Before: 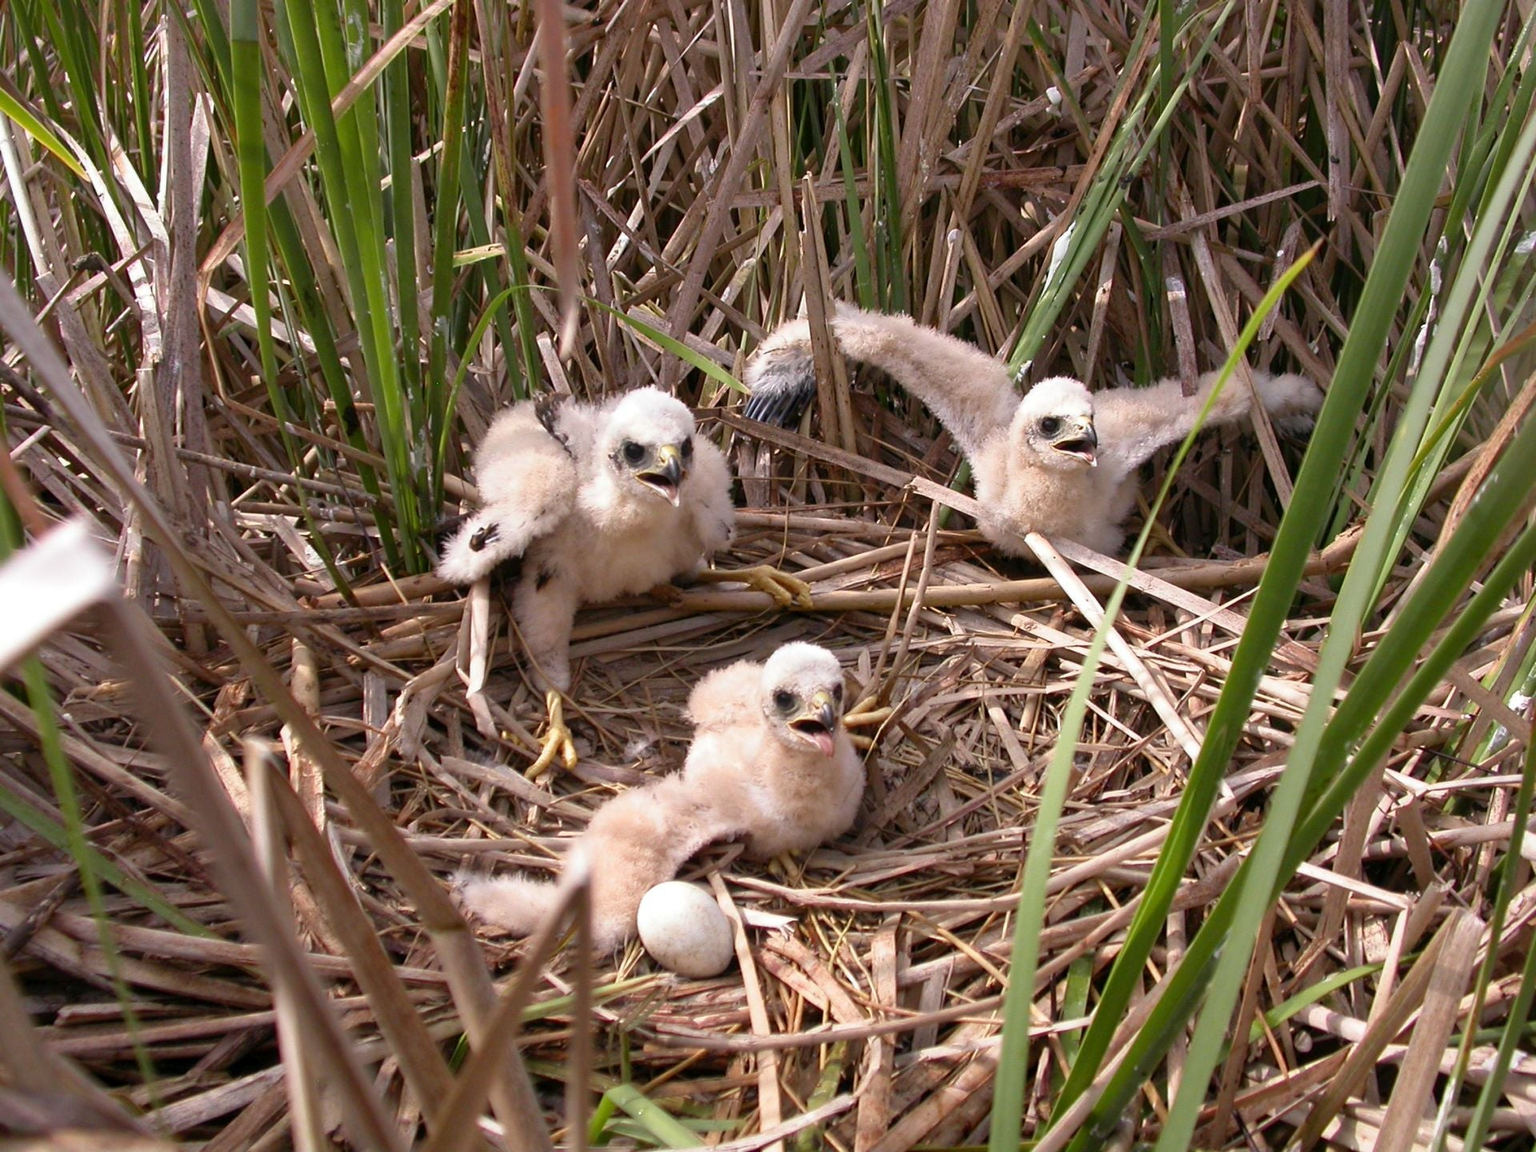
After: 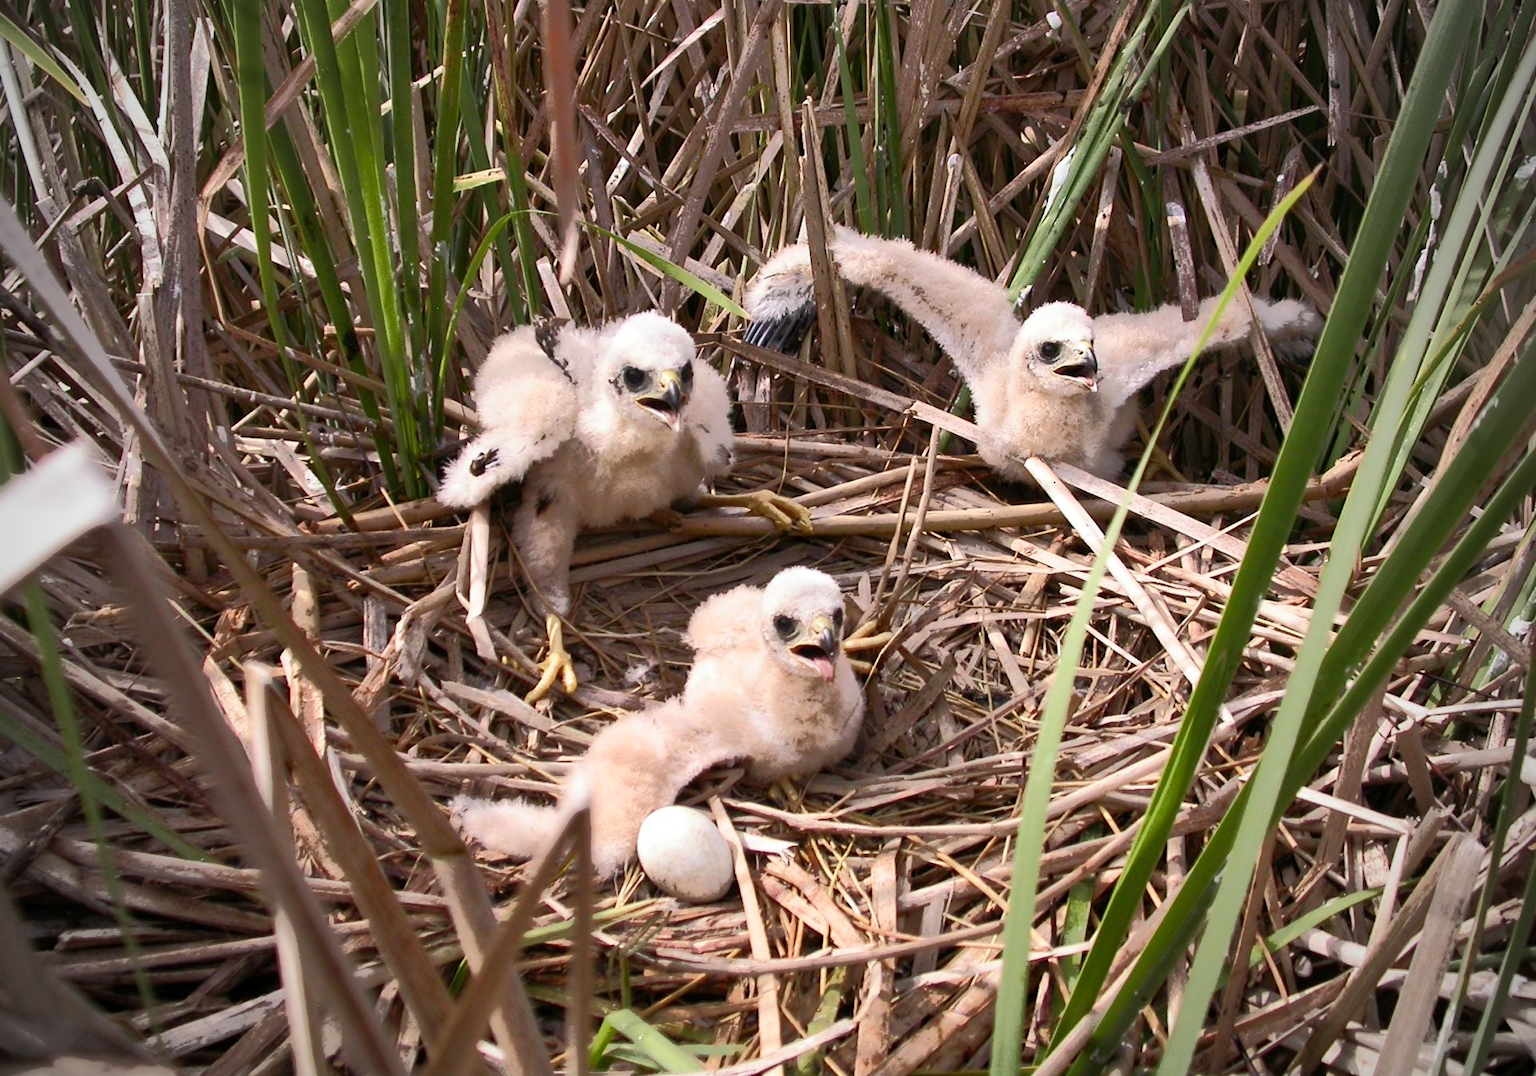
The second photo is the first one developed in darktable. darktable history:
tone curve: curves: ch0 [(0, 0) (0.003, 0.003) (0.011, 0.01) (0.025, 0.023) (0.044, 0.042) (0.069, 0.065) (0.1, 0.094) (0.136, 0.127) (0.177, 0.166) (0.224, 0.211) (0.277, 0.26) (0.335, 0.315) (0.399, 0.375) (0.468, 0.44) (0.543, 0.658) (0.623, 0.718) (0.709, 0.782) (0.801, 0.851) (0.898, 0.923) (1, 1)], color space Lab, independent channels, preserve colors none
vignetting: fall-off start 71.52%, brightness -0.575
crop and rotate: top 6.53%
